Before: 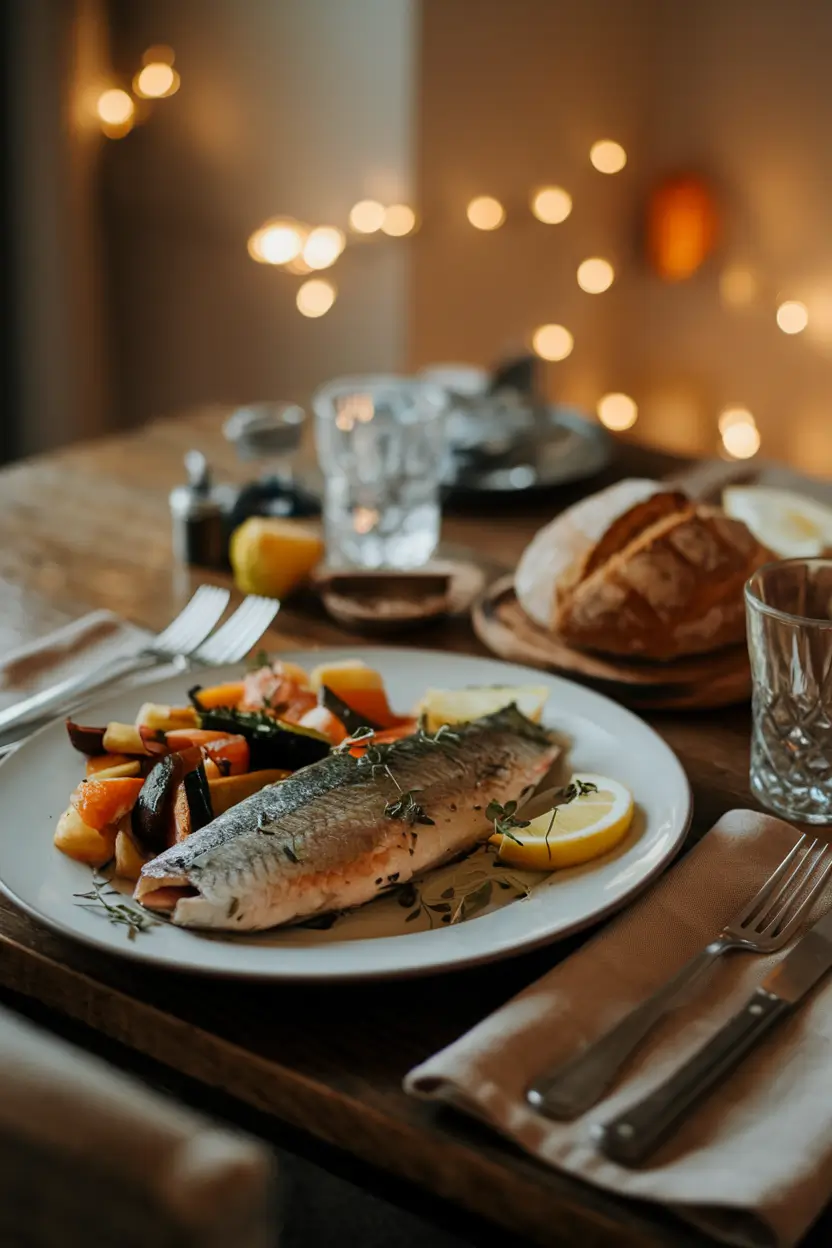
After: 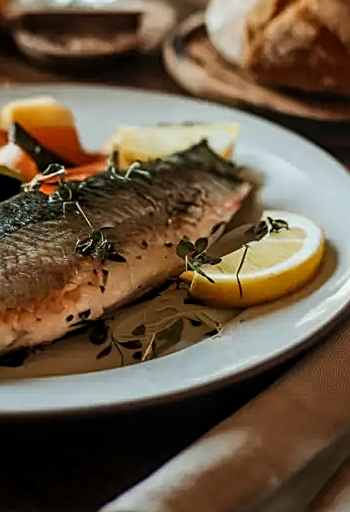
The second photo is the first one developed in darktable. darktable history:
local contrast: on, module defaults
tone equalizer: -8 EV -0.417 EV, -7 EV -0.389 EV, -6 EV -0.333 EV, -5 EV -0.222 EV, -3 EV 0.222 EV, -2 EV 0.333 EV, -1 EV 0.389 EV, +0 EV 0.417 EV, edges refinement/feathering 500, mask exposure compensation -1.57 EV, preserve details no
sharpen: on, module defaults
crop: left 37.221%, top 45.169%, right 20.63%, bottom 13.777%
